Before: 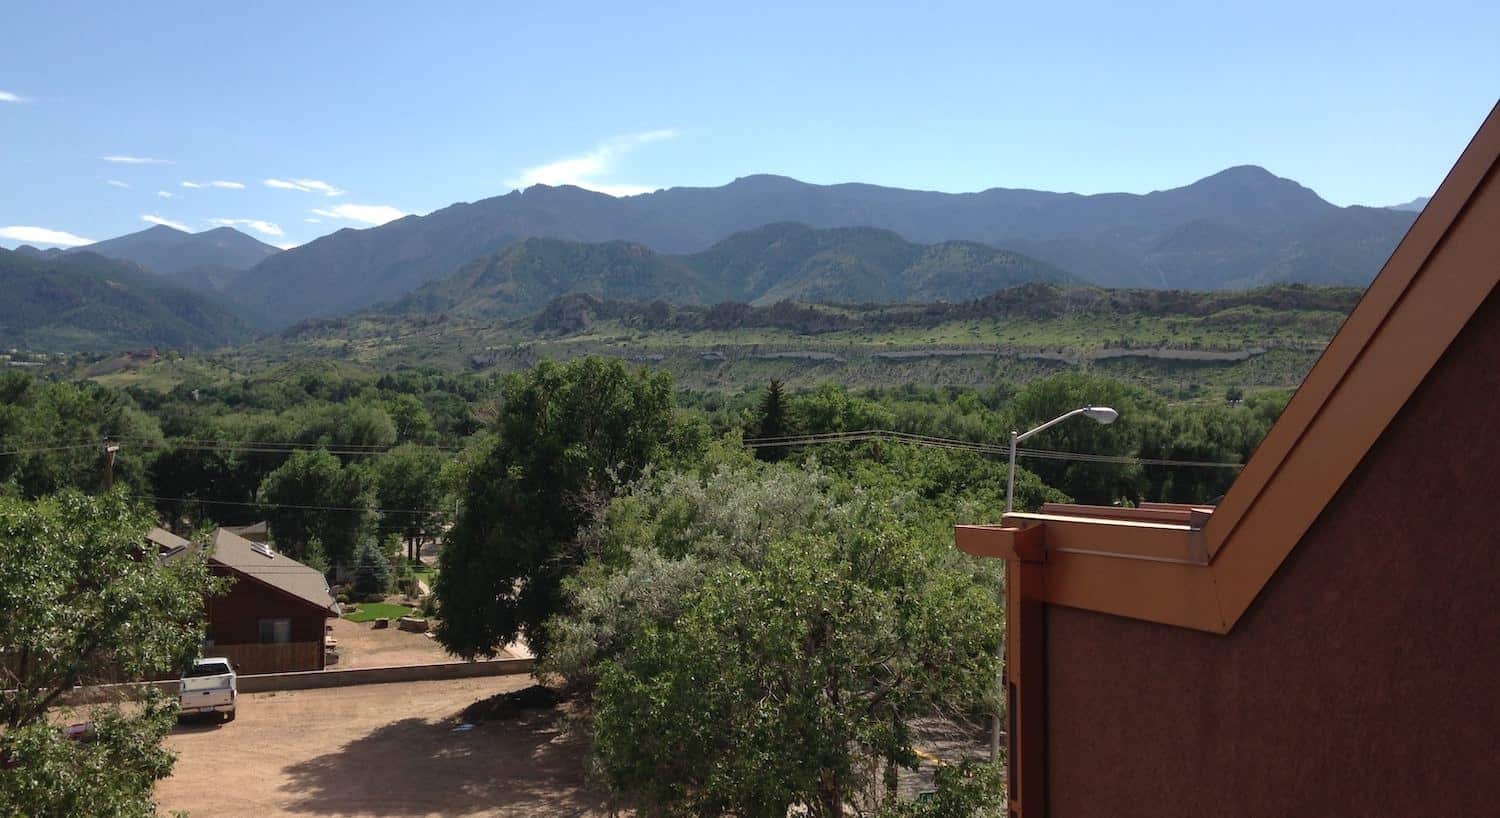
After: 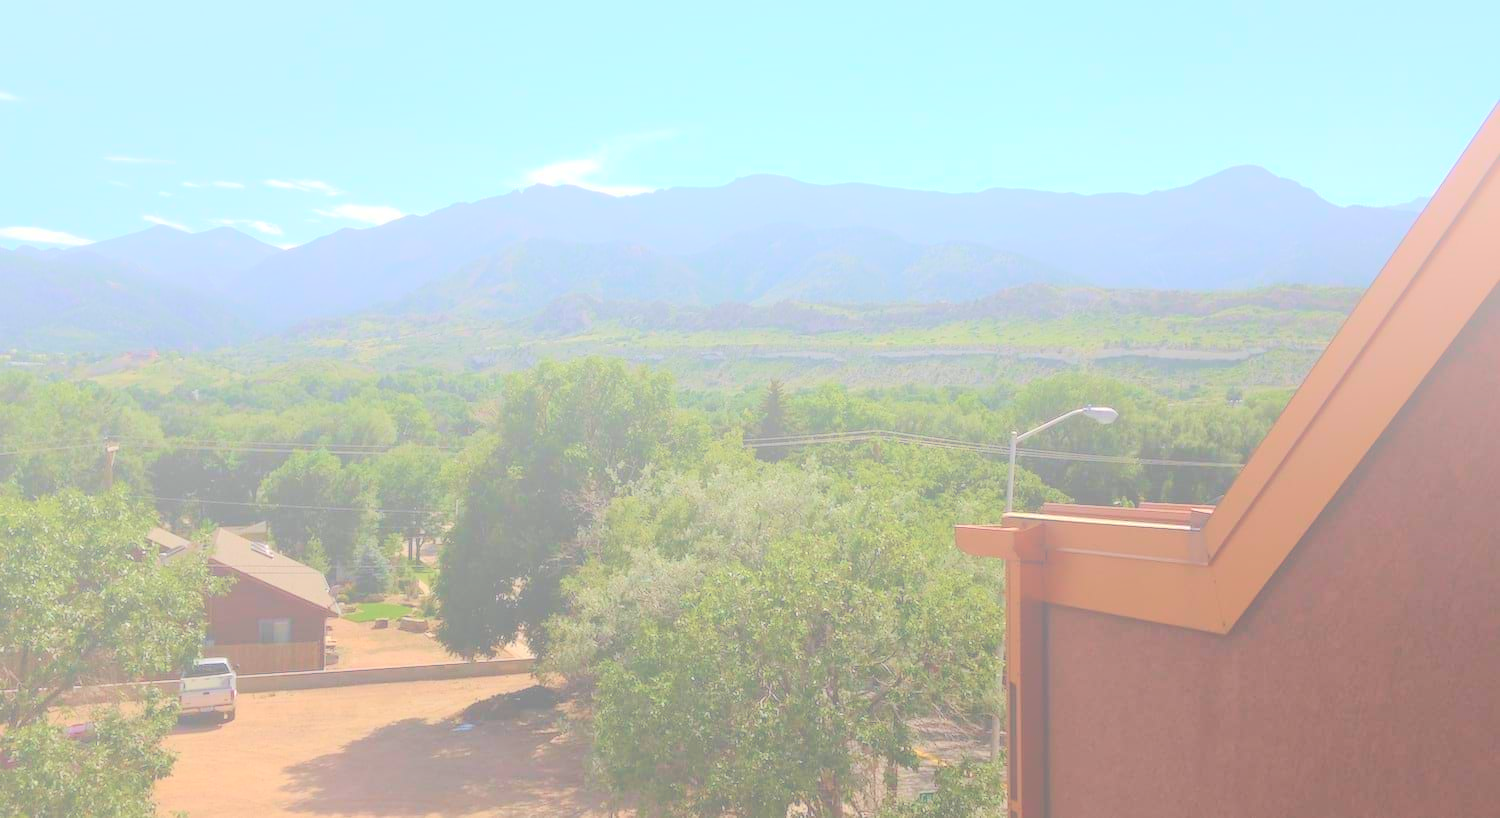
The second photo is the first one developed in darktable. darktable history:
shadows and highlights: shadows 40, highlights -60
velvia: on, module defaults
bloom: size 70%, threshold 25%, strength 70%
